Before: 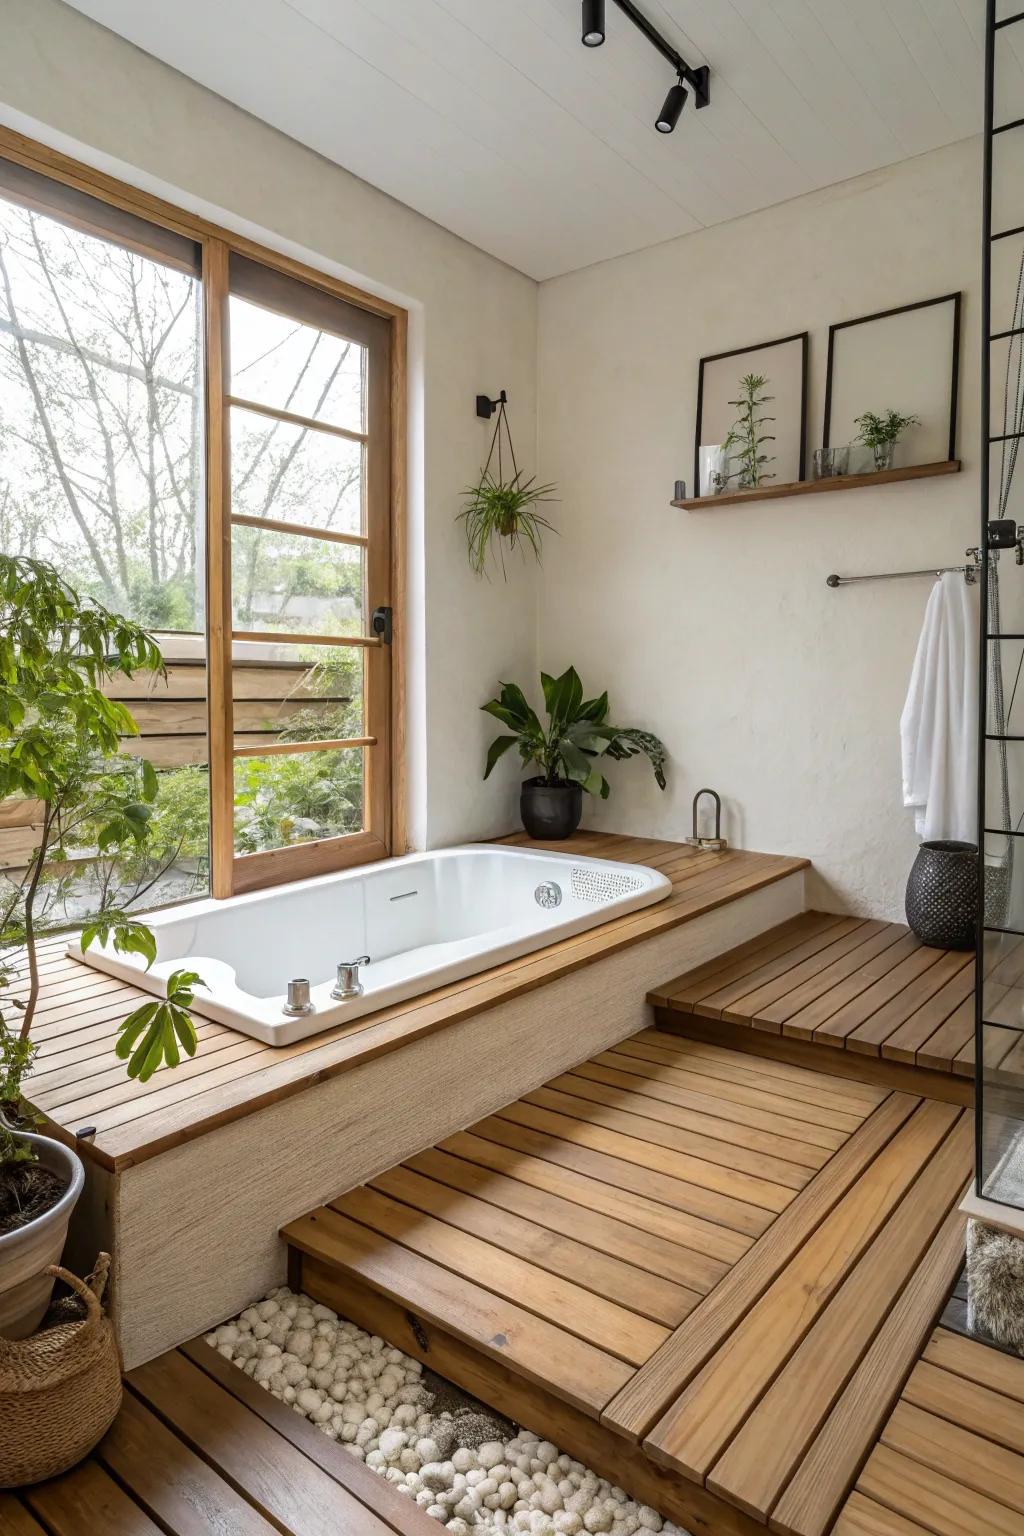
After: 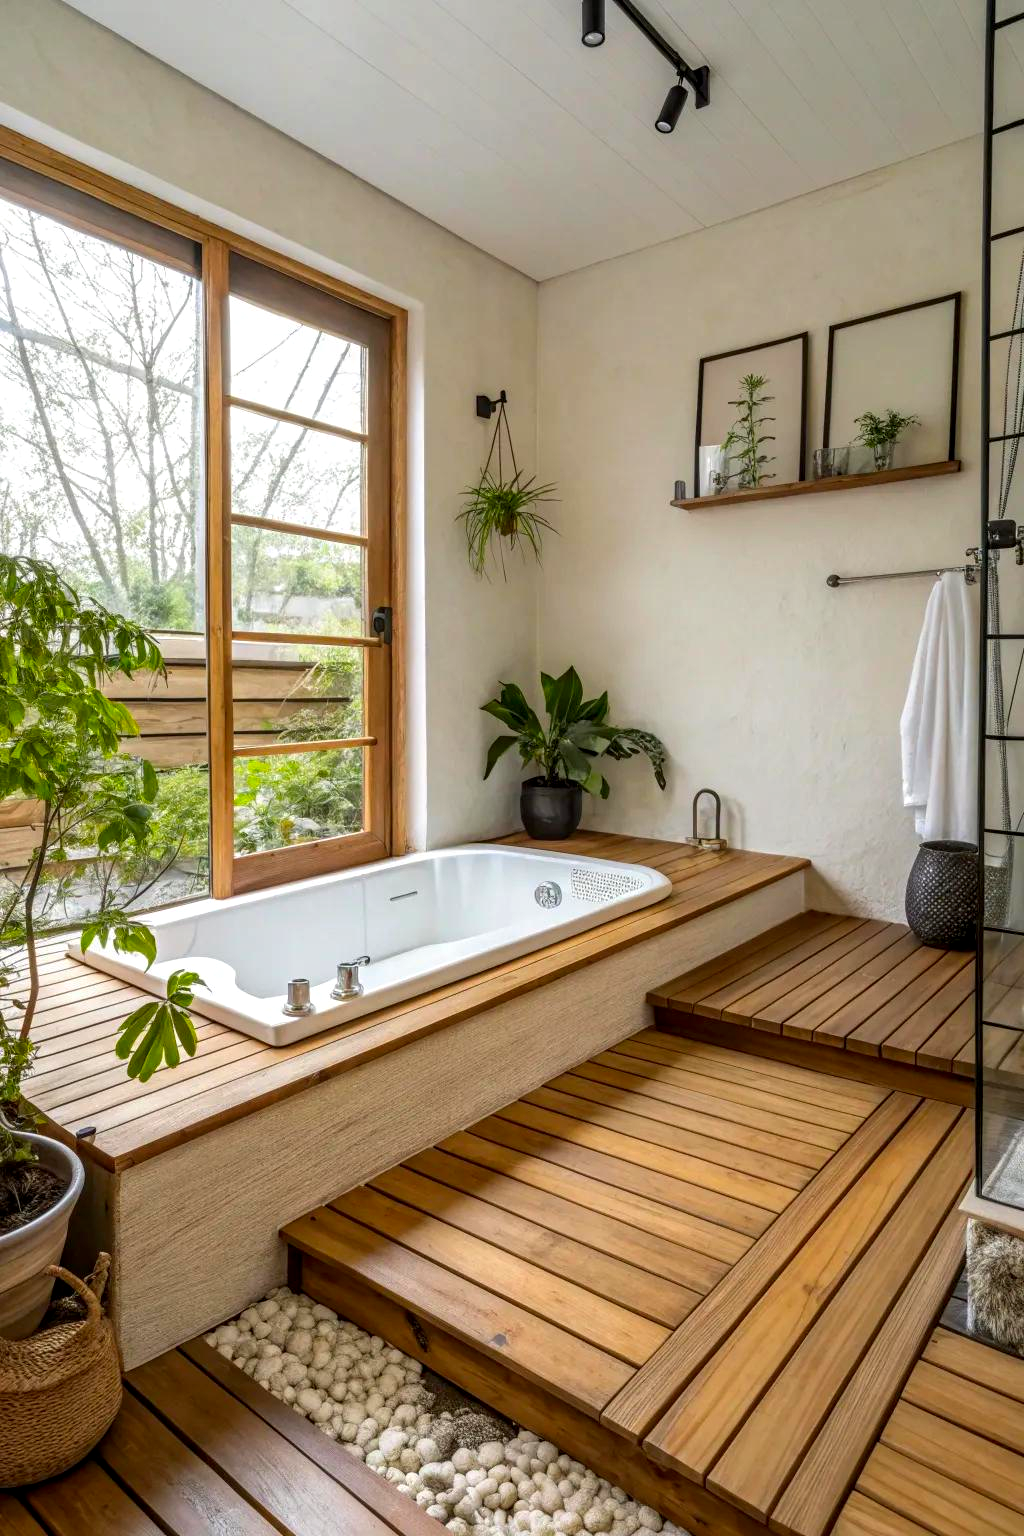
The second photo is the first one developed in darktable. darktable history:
local contrast: on, module defaults
color correction: highlights b* -0.057, saturation 1.37
